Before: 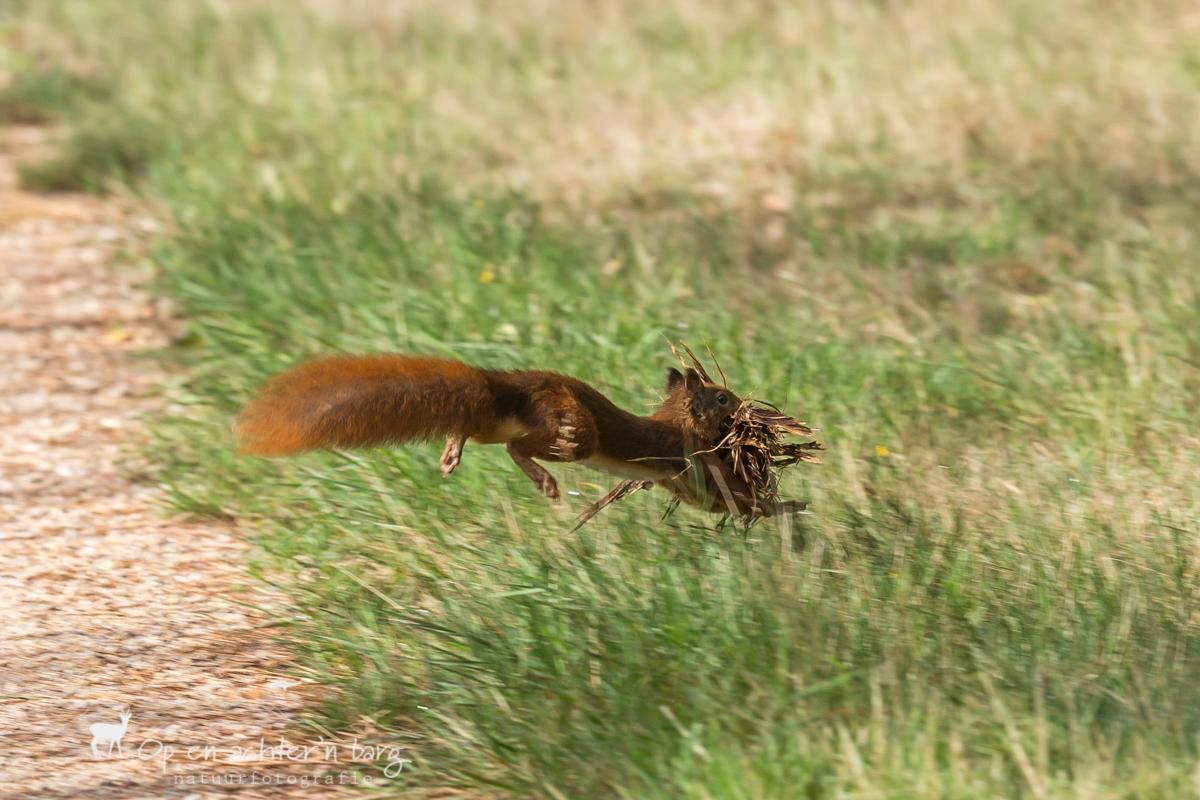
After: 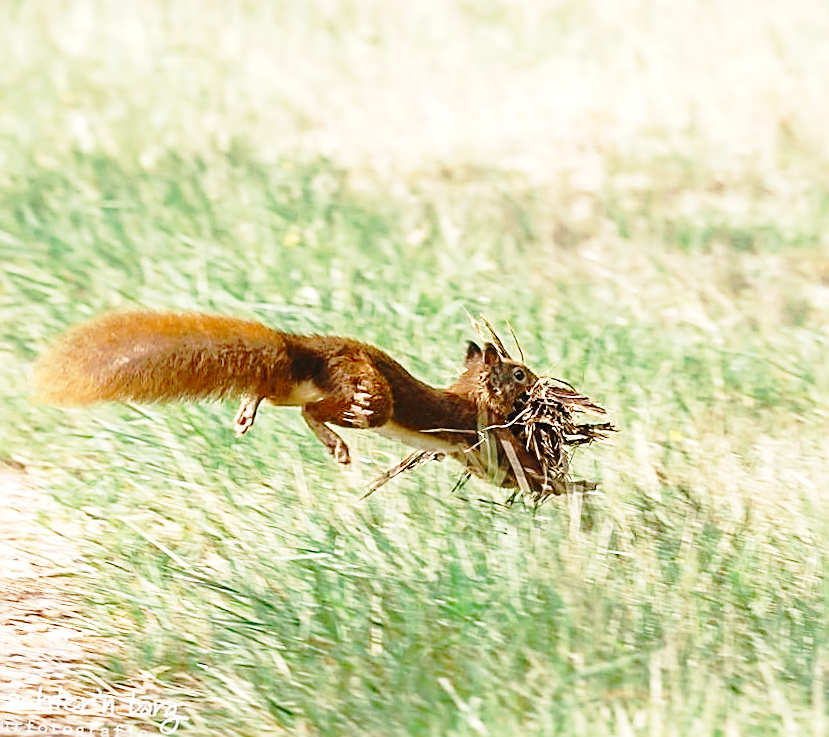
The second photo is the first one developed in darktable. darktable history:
base curve: curves: ch0 [(0, 0) (0.028, 0.03) (0.121, 0.232) (0.46, 0.748) (0.859, 0.968) (1, 1)], preserve colors none
crop and rotate: angle -3.28°, left 14.153%, top 0.033%, right 10.88%, bottom 0.055%
sharpen: amount 0.913
exposure: black level correction 0, exposure 1.101 EV, compensate exposure bias true, compensate highlight preservation false
tone curve: curves: ch0 [(0, 0.021) (0.049, 0.044) (0.157, 0.131) (0.365, 0.359) (0.499, 0.517) (0.675, 0.667) (0.856, 0.83) (1, 0.969)]; ch1 [(0, 0) (0.302, 0.309) (0.433, 0.443) (0.472, 0.47) (0.502, 0.503) (0.527, 0.516) (0.564, 0.557) (0.614, 0.645) (0.677, 0.722) (0.859, 0.889) (1, 1)]; ch2 [(0, 0) (0.33, 0.301) (0.447, 0.44) (0.487, 0.496) (0.502, 0.501) (0.535, 0.537) (0.565, 0.558) (0.608, 0.624) (1, 1)], preserve colors none
color zones: curves: ch0 [(0, 0.5) (0.125, 0.4) (0.25, 0.5) (0.375, 0.4) (0.5, 0.4) (0.625, 0.6) (0.75, 0.6) (0.875, 0.5)]; ch1 [(0, 0.4) (0.125, 0.5) (0.25, 0.4) (0.375, 0.4) (0.5, 0.4) (0.625, 0.4) (0.75, 0.5) (0.875, 0.4)]; ch2 [(0, 0.6) (0.125, 0.5) (0.25, 0.5) (0.375, 0.6) (0.5, 0.6) (0.625, 0.5) (0.75, 0.5) (0.875, 0.5)]
